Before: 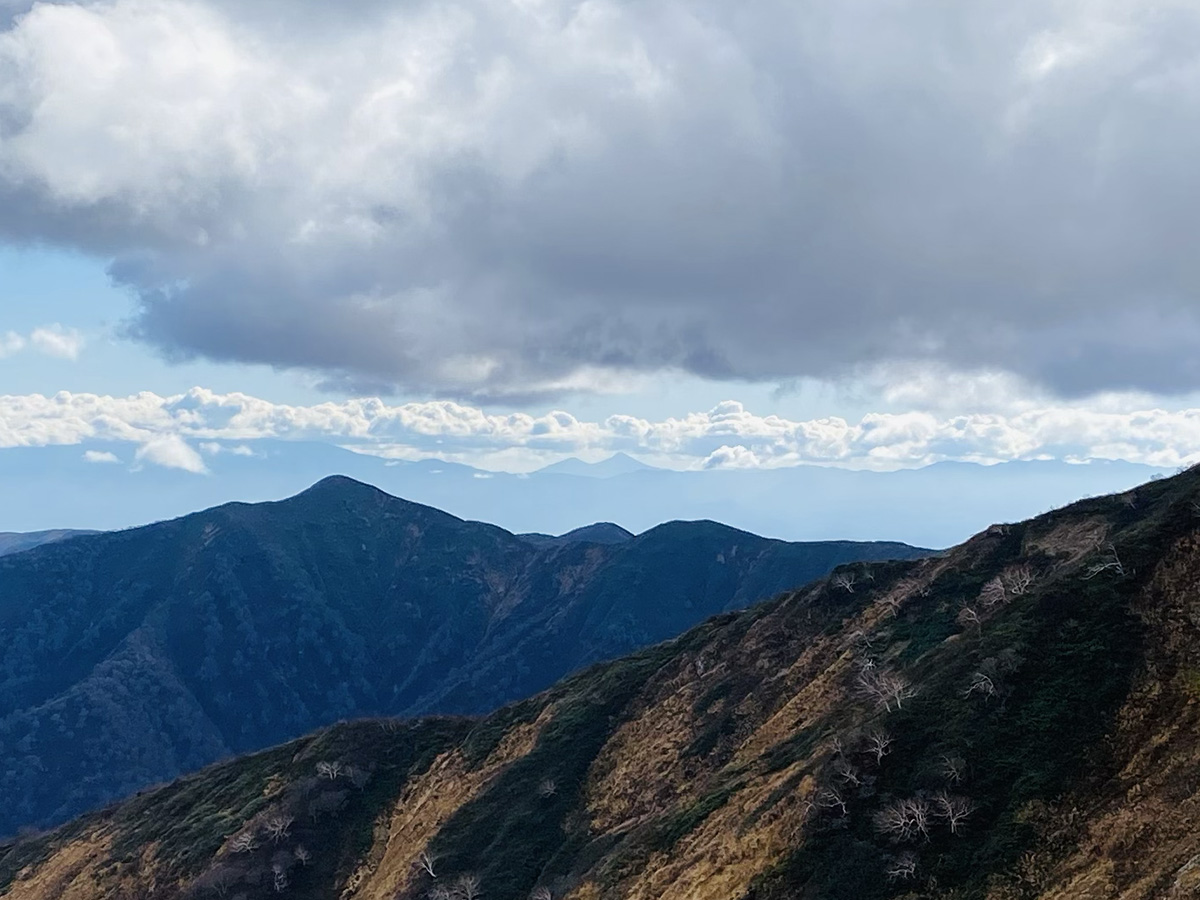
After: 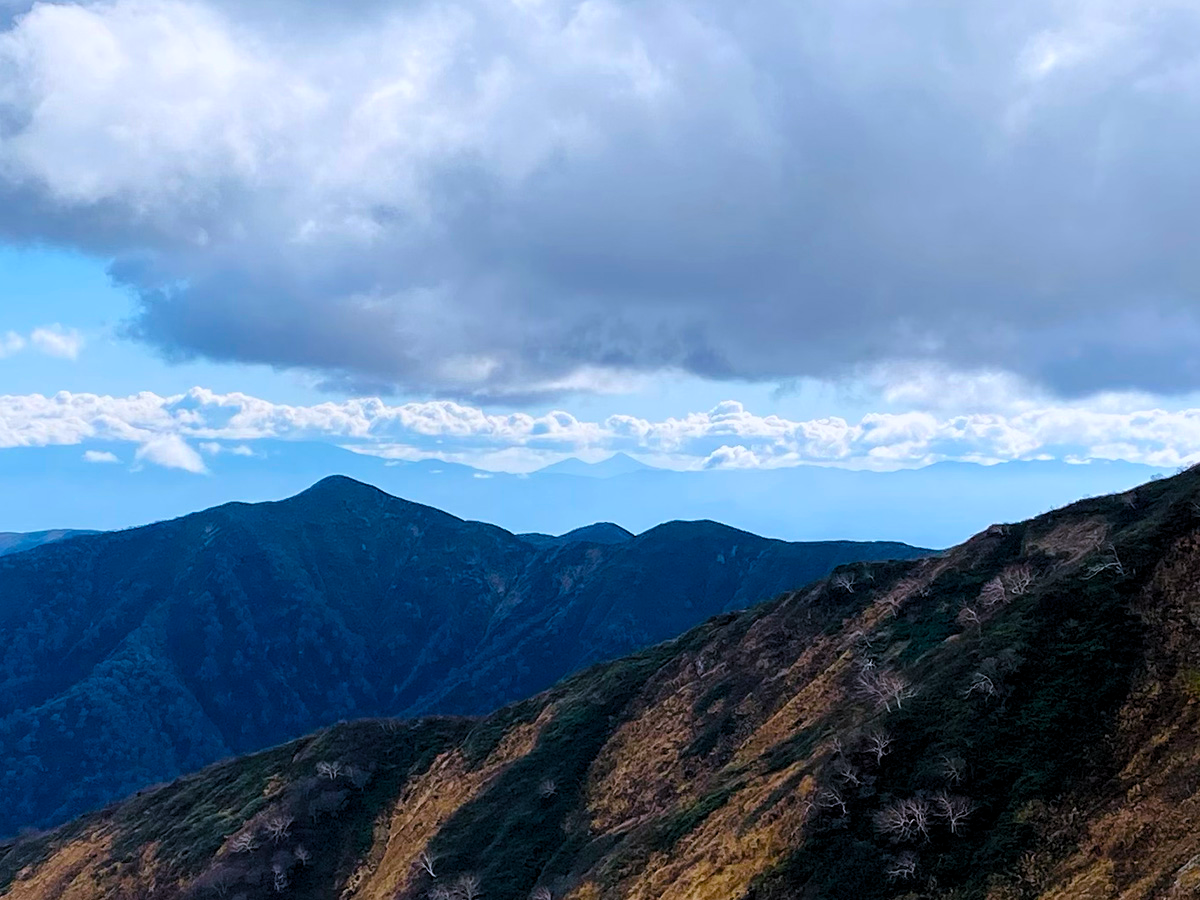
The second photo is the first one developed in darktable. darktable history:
color balance rgb: perceptual saturation grading › global saturation 20%, global vibrance 20%
color calibration: illuminant as shot in camera, x 0.358, y 0.373, temperature 4628.91 K
levels: levels [0.026, 0.507, 0.987]
